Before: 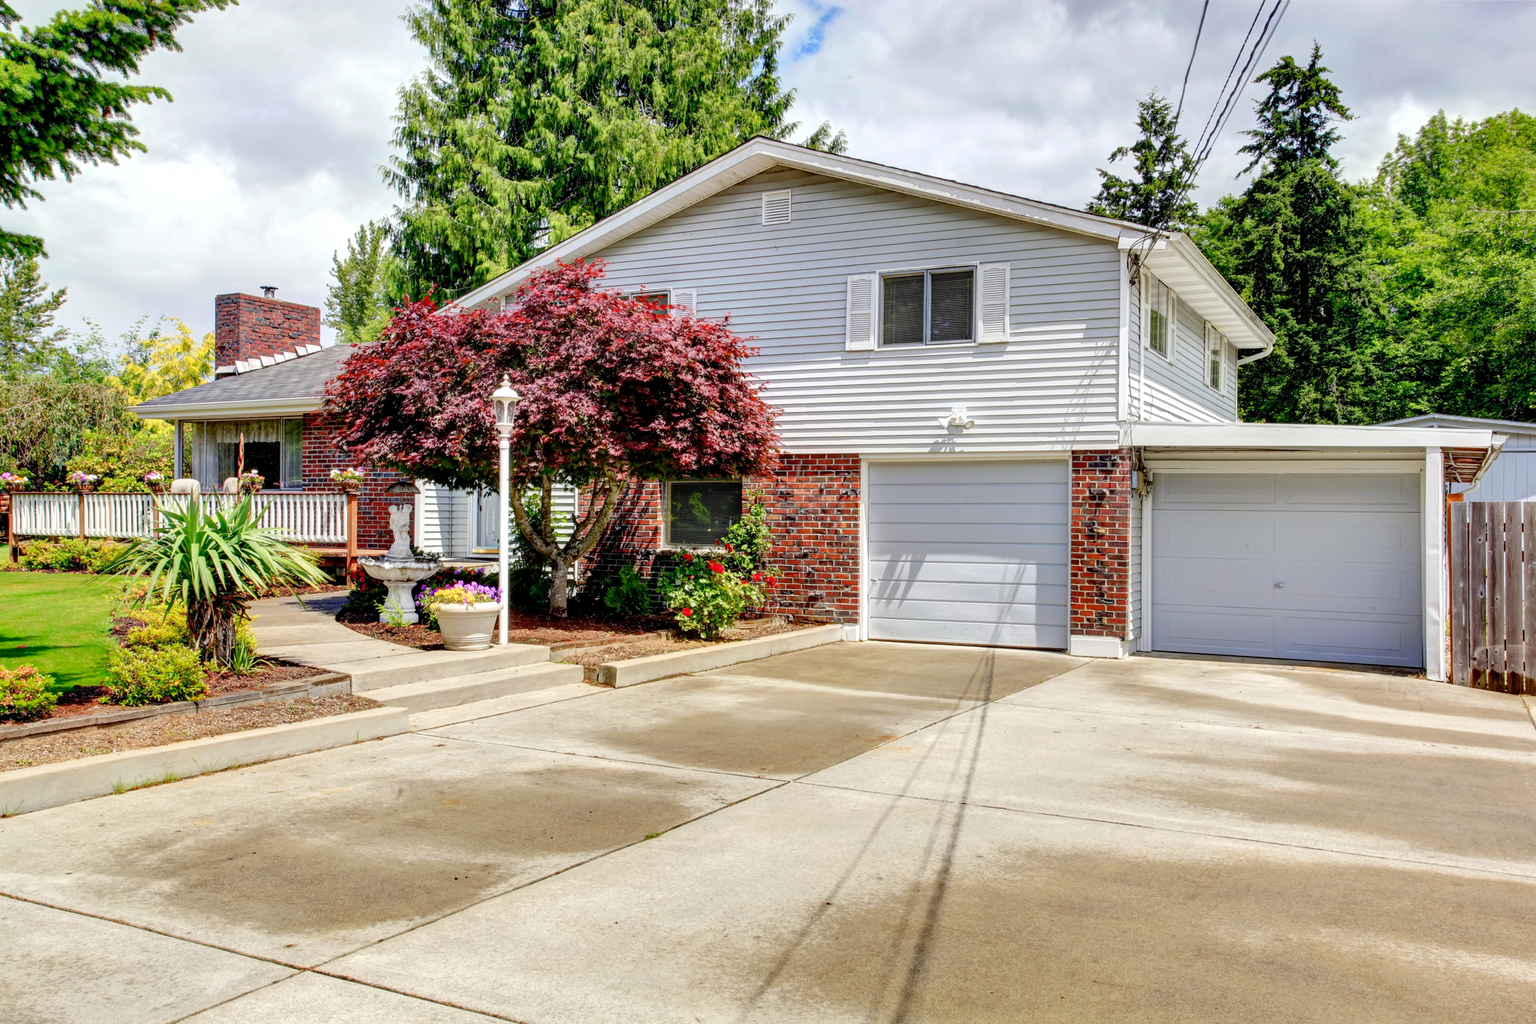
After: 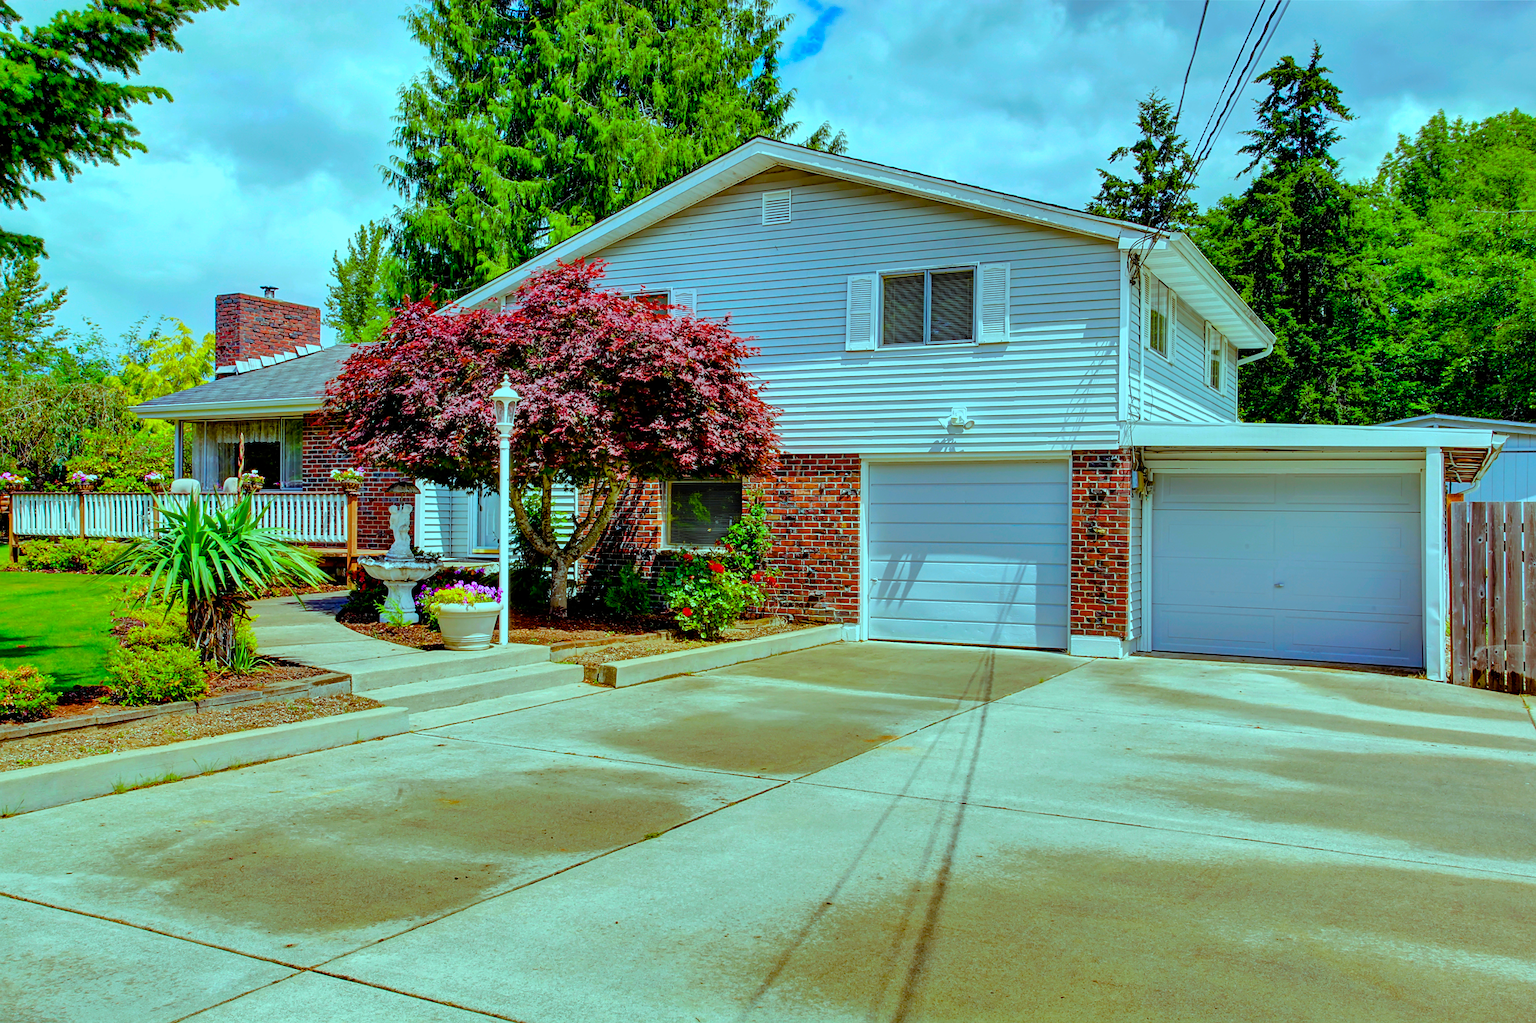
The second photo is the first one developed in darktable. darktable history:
sharpen: radius 1.463, amount 0.392, threshold 1.276
color balance rgb: shadows lift › chroma 0.989%, shadows lift › hue 116.04°, highlights gain › luminance -33.246%, highlights gain › chroma 5.656%, highlights gain › hue 216.73°, linear chroma grading › shadows -30.055%, linear chroma grading › global chroma 35.245%, perceptual saturation grading › global saturation 21.252%, perceptual saturation grading › highlights -19.713%, perceptual saturation grading › shadows 29.673%, global vibrance 35.697%, contrast 9.623%
shadows and highlights: shadows 36.76, highlights -26.6, highlights color adjustment 52.18%, soften with gaussian
tone equalizer: edges refinement/feathering 500, mask exposure compensation -1.57 EV, preserve details no
